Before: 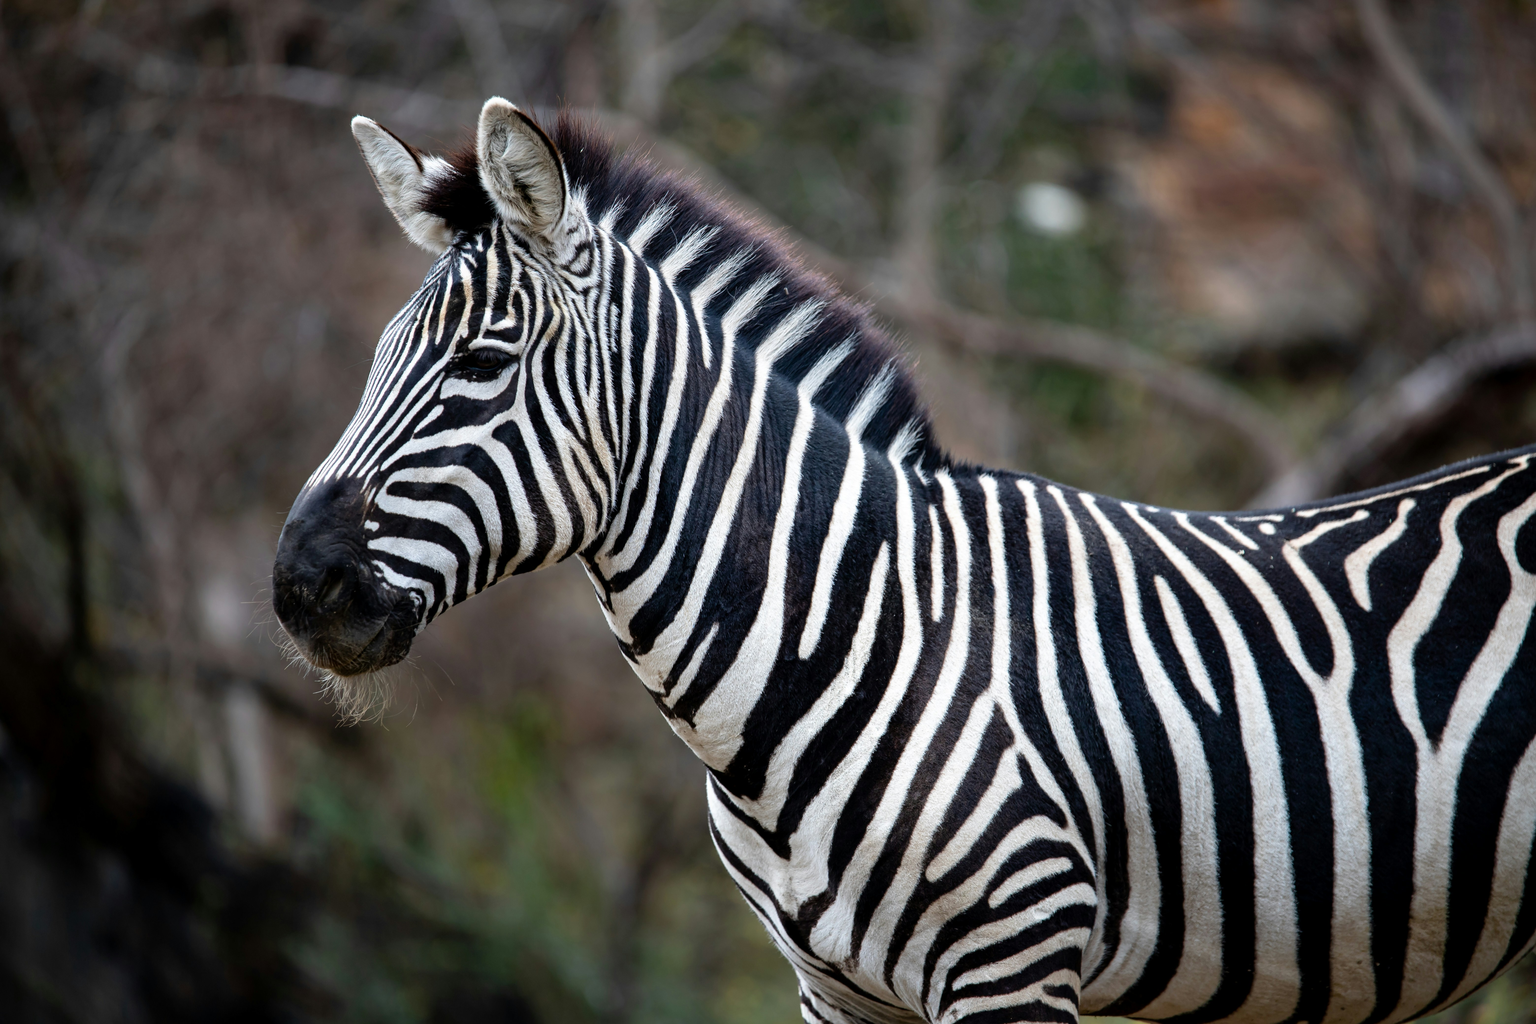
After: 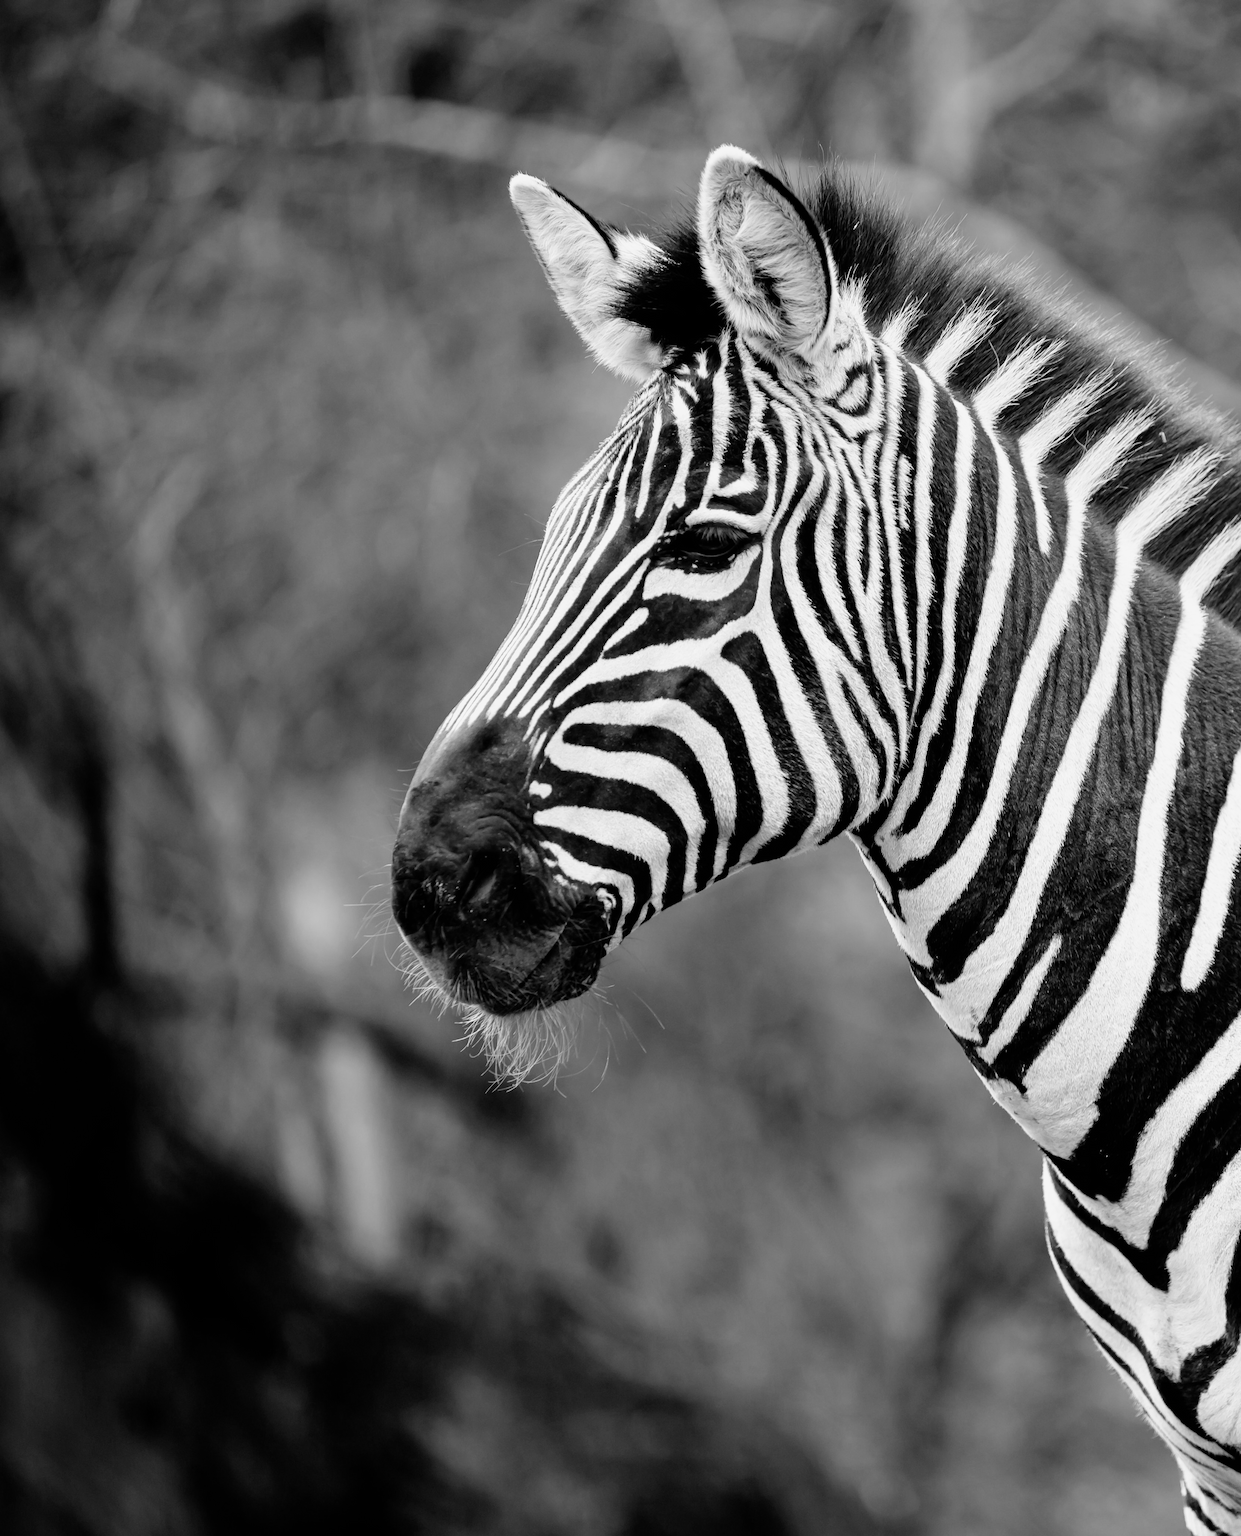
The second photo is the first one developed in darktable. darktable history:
exposure: black level correction 0, exposure 1.168 EV, compensate highlight preservation false
color calibration: output gray [0.21, 0.42, 0.37, 0], illuminant Planckian (black body), x 0.378, y 0.375, temperature 4045.44 K
crop: left 0.795%, right 45.362%, bottom 0.089%
filmic rgb: black relative exposure -7.65 EV, white relative exposure 4.56 EV, hardness 3.61
